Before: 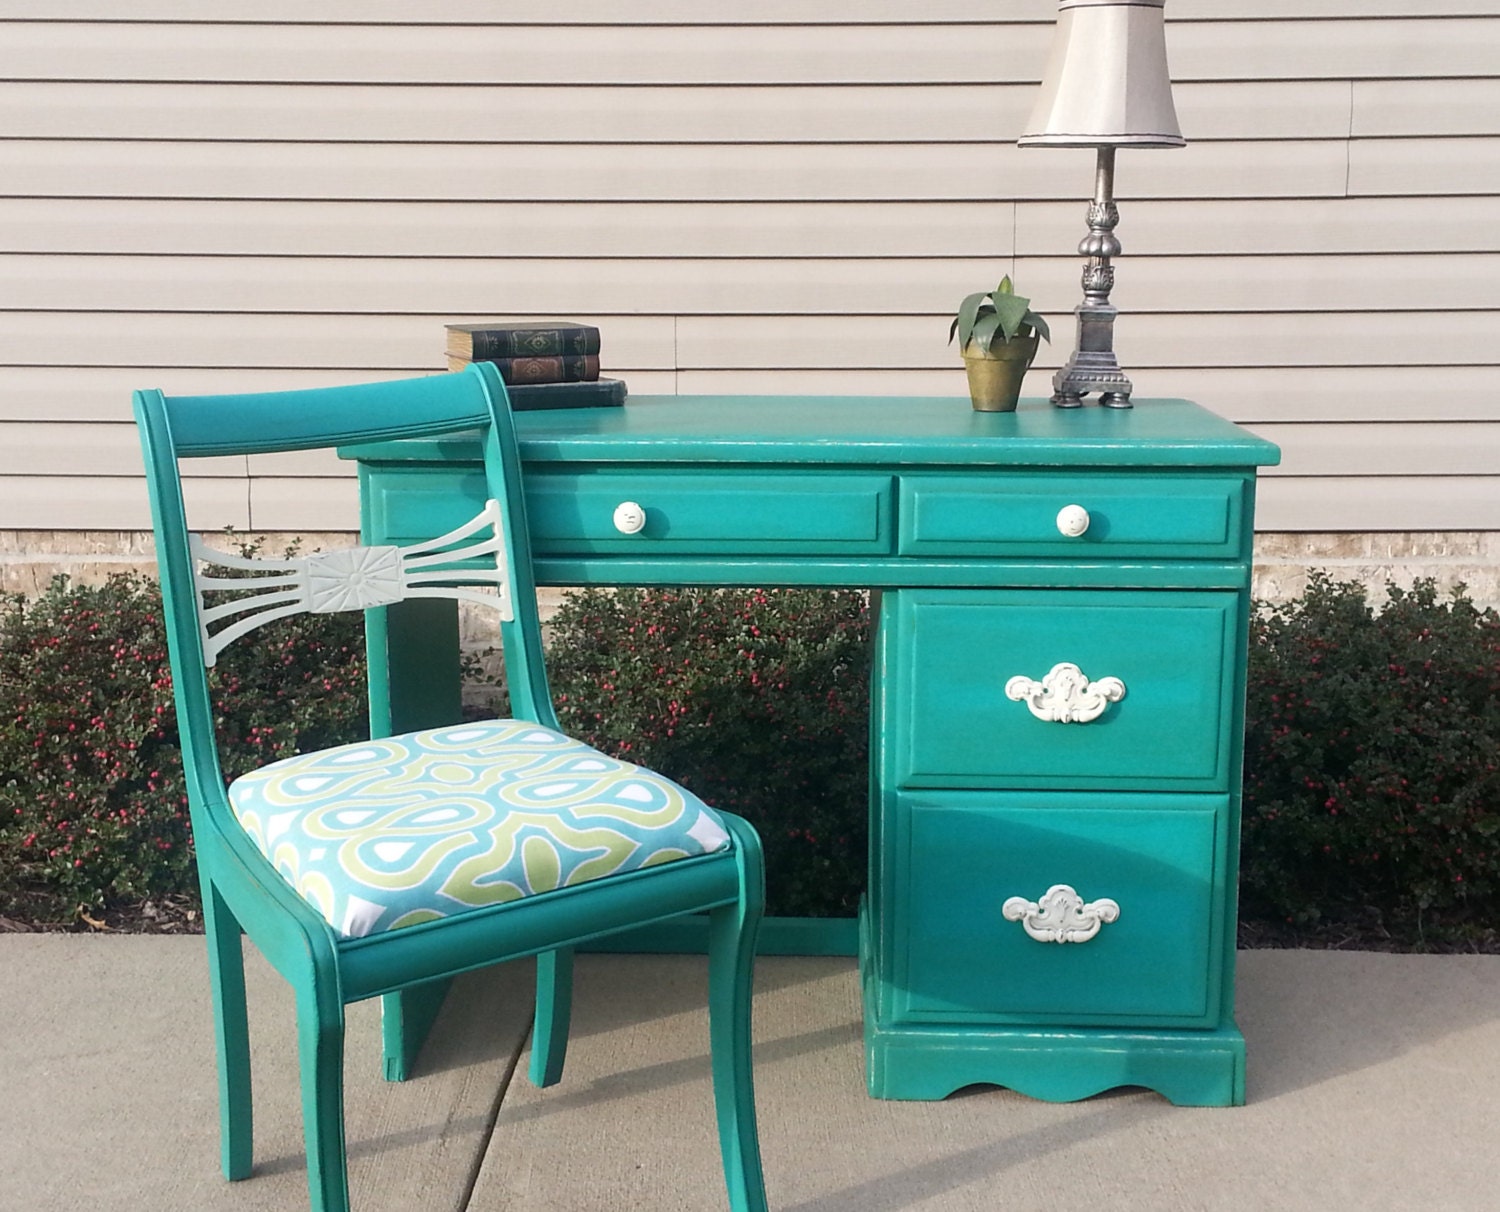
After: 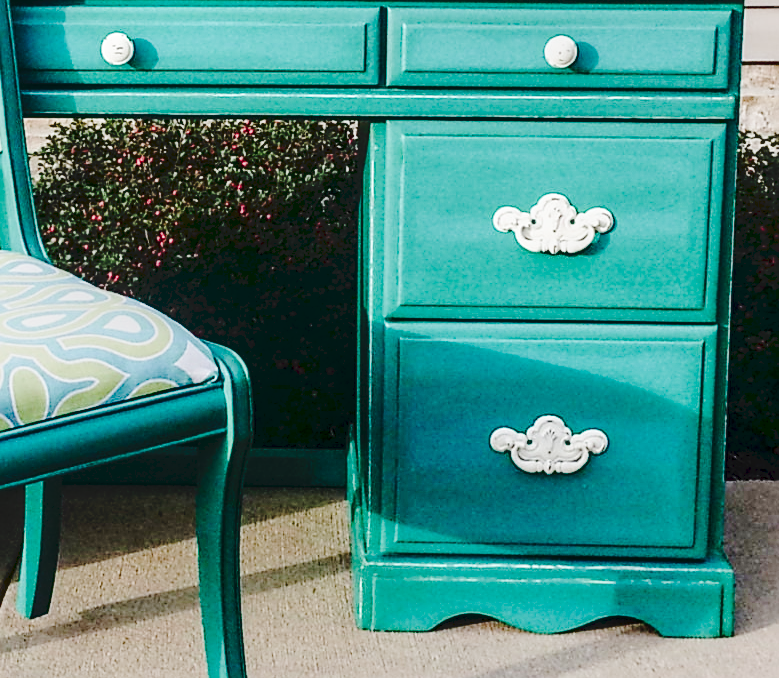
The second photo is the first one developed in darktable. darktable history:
sharpen: on, module defaults
crop: left 34.164%, top 38.747%, right 13.901%, bottom 5.262%
local contrast: on, module defaults
exposure: exposure 0.526 EV, compensate exposure bias true, compensate highlight preservation false
filmic rgb: black relative exposure -7.99 EV, white relative exposure 3.88 EV, hardness 4.26, color science v4 (2020), iterations of high-quality reconstruction 10
contrast brightness saturation: contrast 0.222, brightness -0.182, saturation 0.24
tone curve: curves: ch0 [(0, 0) (0.003, 0.057) (0.011, 0.061) (0.025, 0.065) (0.044, 0.075) (0.069, 0.082) (0.1, 0.09) (0.136, 0.102) (0.177, 0.145) (0.224, 0.195) (0.277, 0.27) (0.335, 0.374) (0.399, 0.486) (0.468, 0.578) (0.543, 0.652) (0.623, 0.717) (0.709, 0.778) (0.801, 0.837) (0.898, 0.909) (1, 1)], preserve colors none
haze removal: compatibility mode true, adaptive false
